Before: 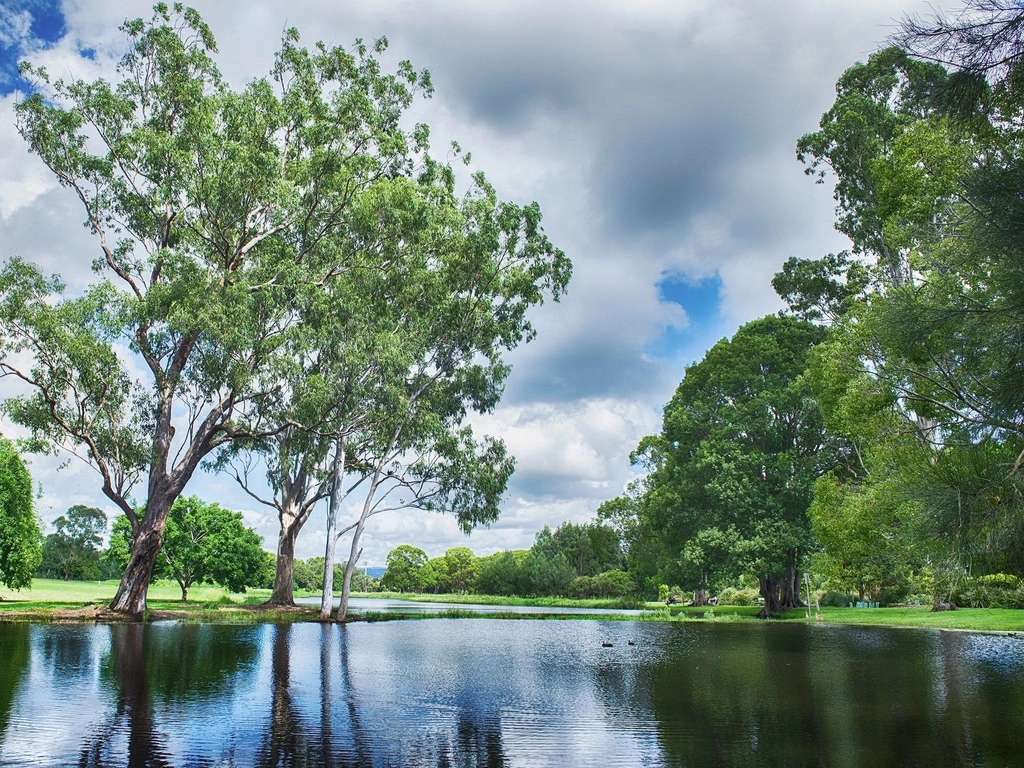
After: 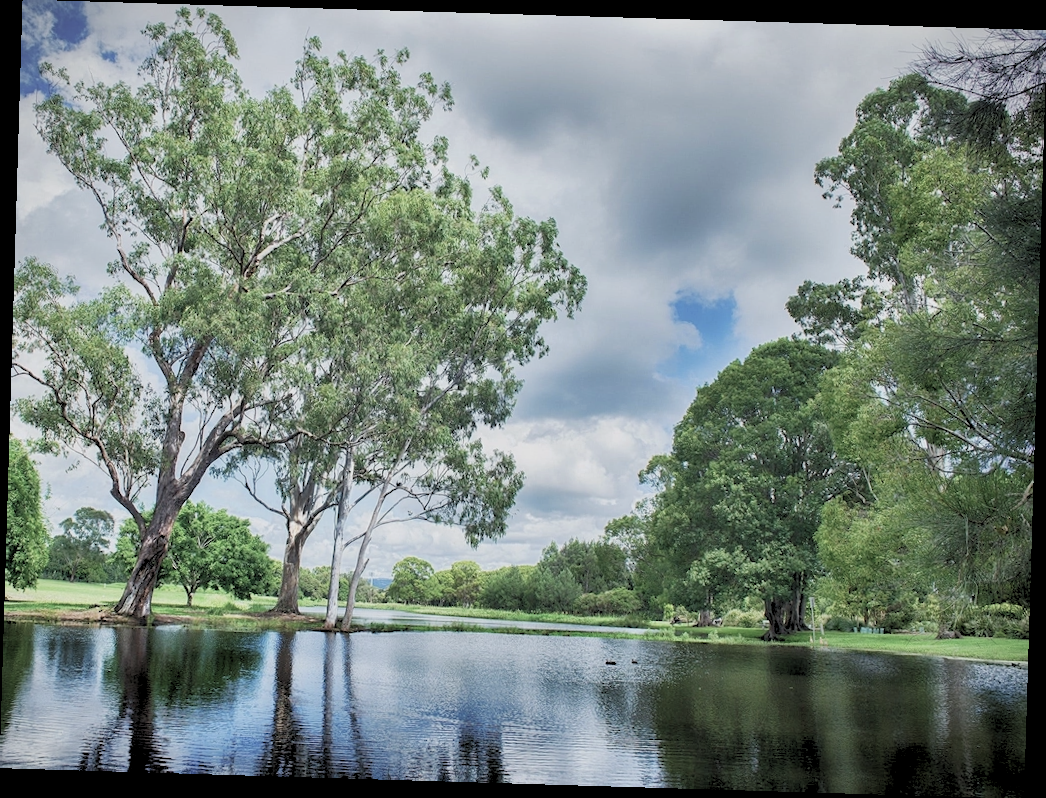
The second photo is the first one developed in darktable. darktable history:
color balance: input saturation 100.43%, contrast fulcrum 14.22%, output saturation 70.41%
rotate and perspective: rotation 1.72°, automatic cropping off
rgb levels: preserve colors sum RGB, levels [[0.038, 0.433, 0.934], [0, 0.5, 1], [0, 0.5, 1]]
vignetting: fall-off start 100%, fall-off radius 64.94%, automatic ratio true, unbound false
